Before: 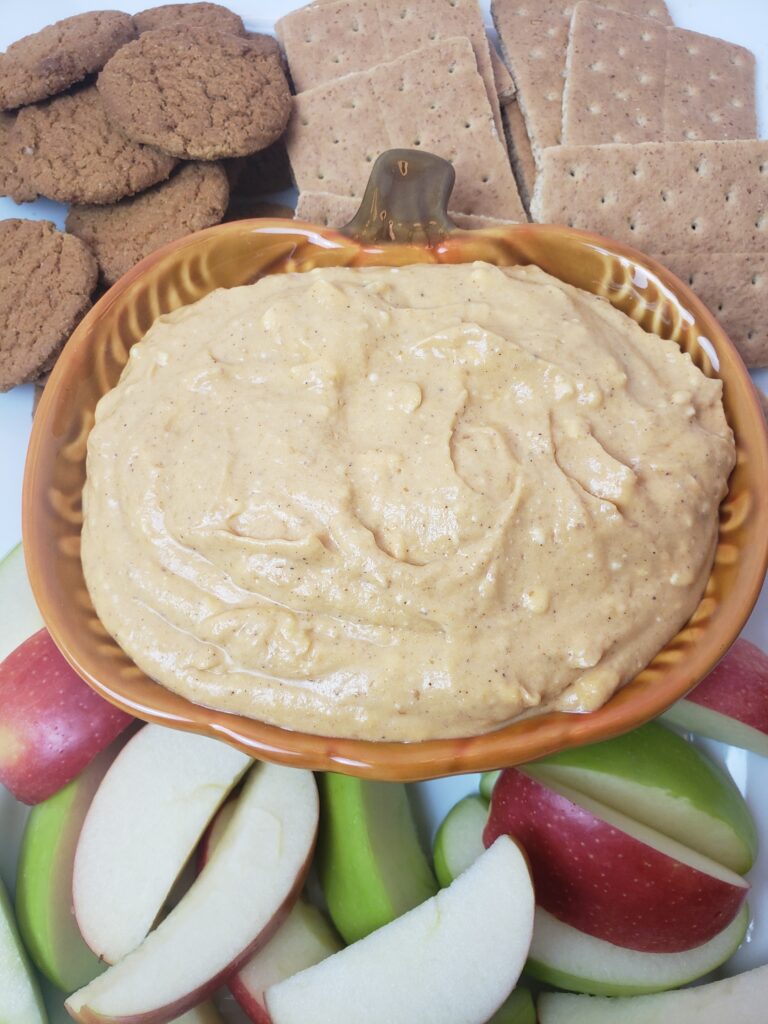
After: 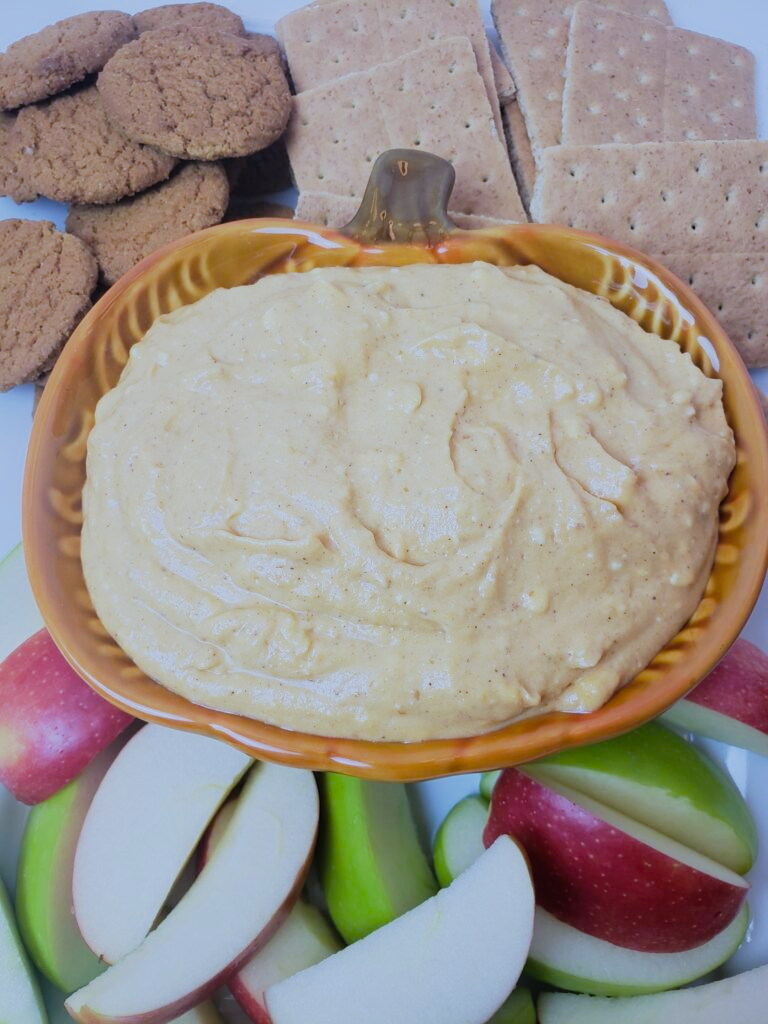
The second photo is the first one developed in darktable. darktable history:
white balance: red 0.931, blue 1.11
filmic rgb: black relative exposure -7.65 EV, white relative exposure 4.56 EV, hardness 3.61
color balance rgb: perceptual saturation grading › global saturation 25%, global vibrance 10%
